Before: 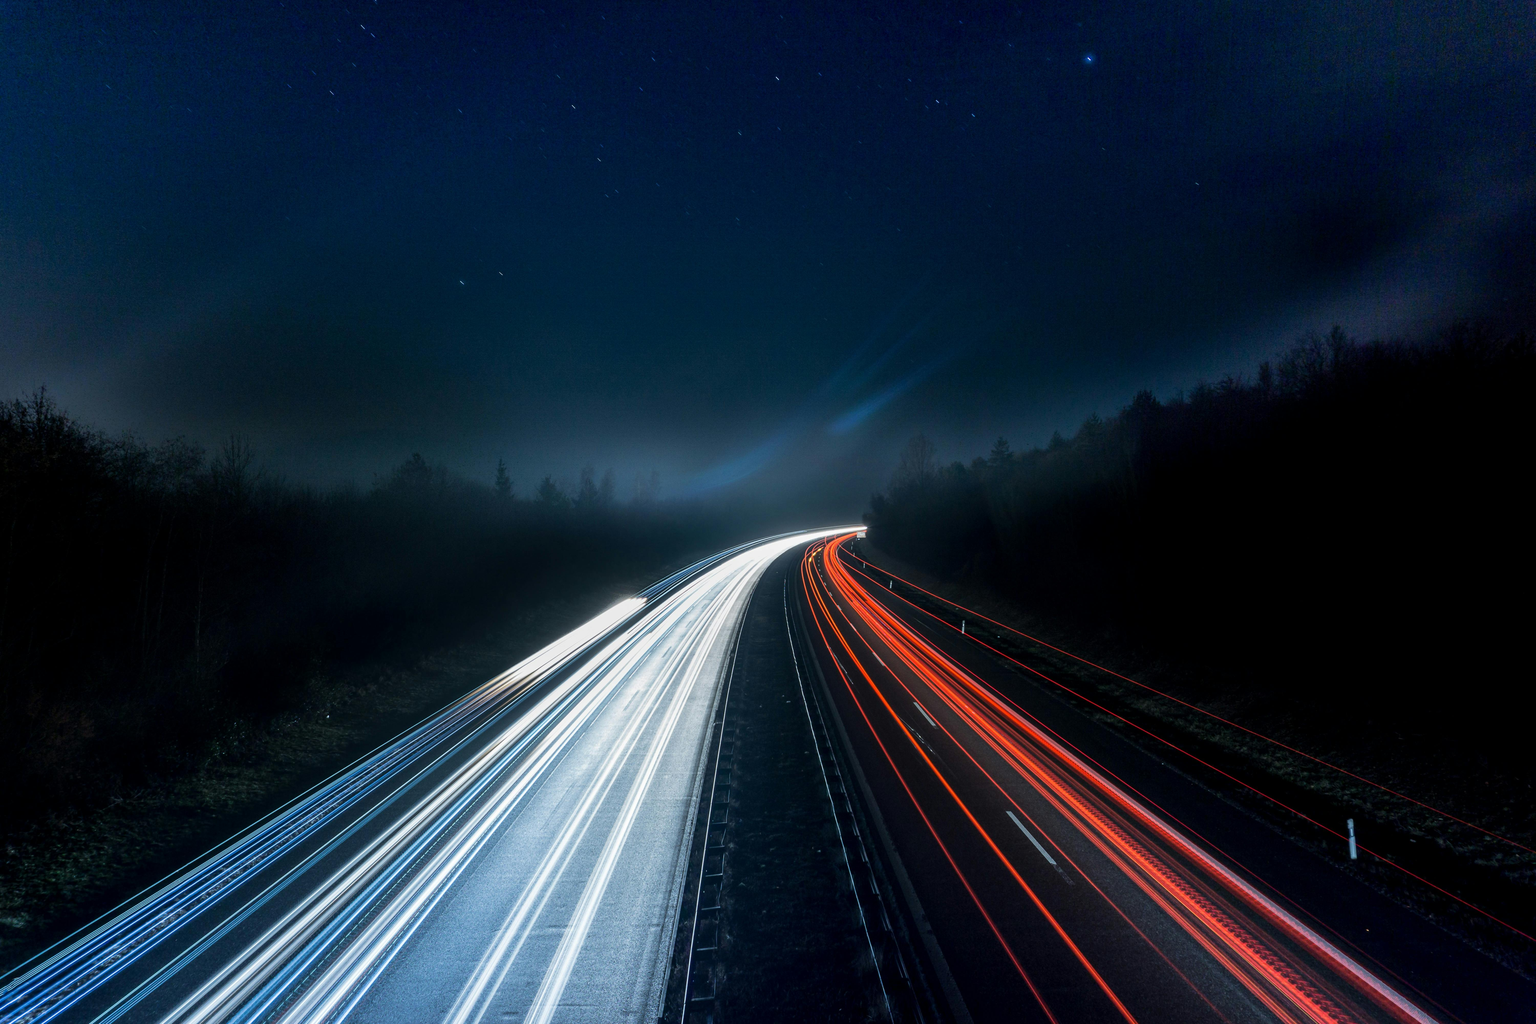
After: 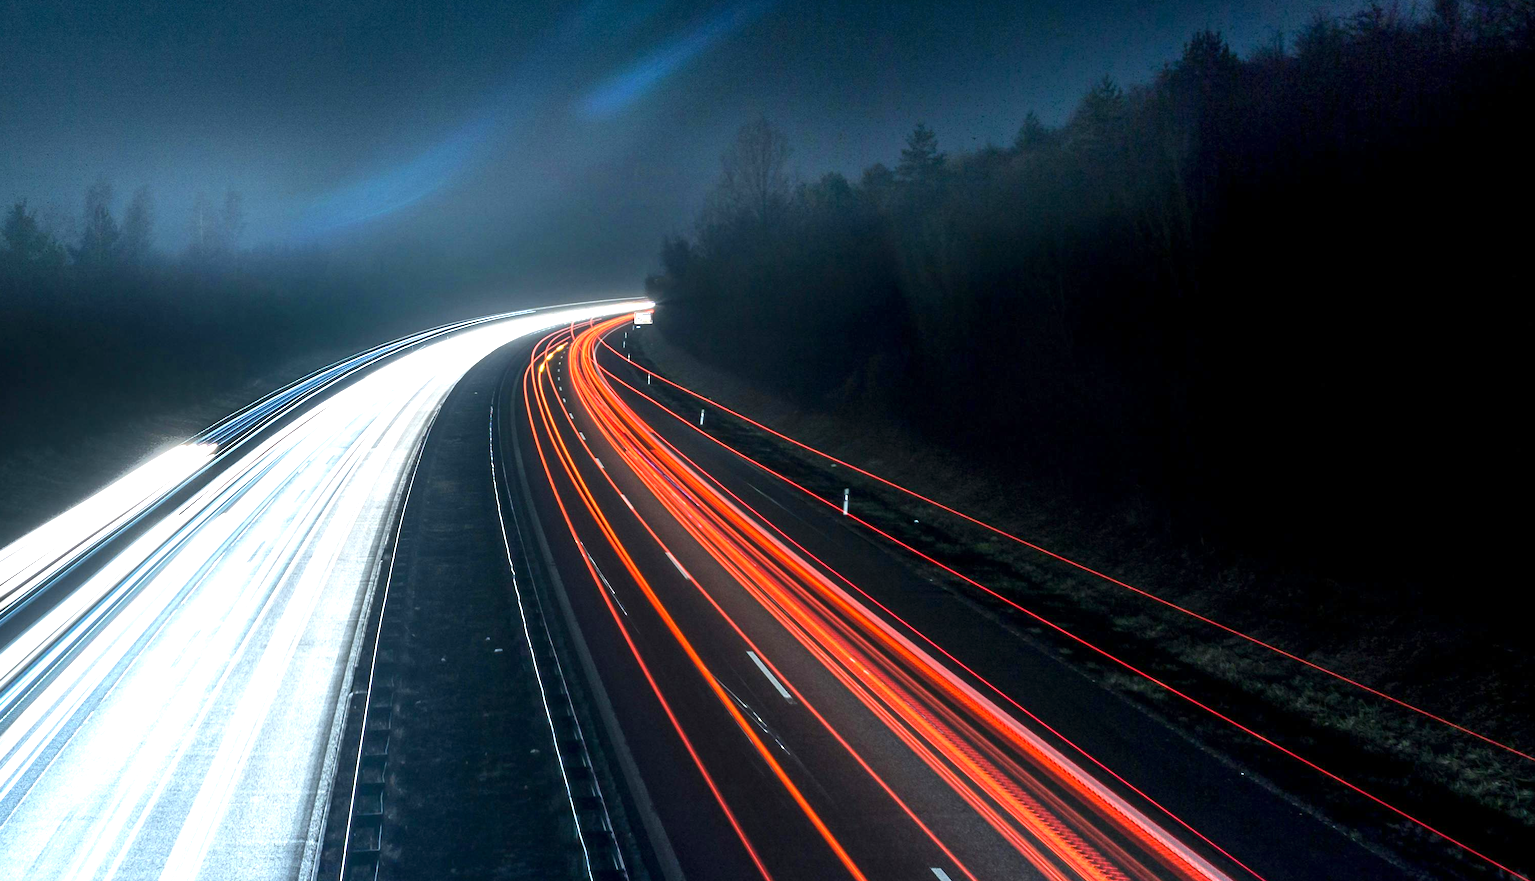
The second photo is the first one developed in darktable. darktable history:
exposure: exposure 1 EV, compensate highlight preservation false
crop: left 35.03%, top 36.625%, right 14.663%, bottom 20.057%
